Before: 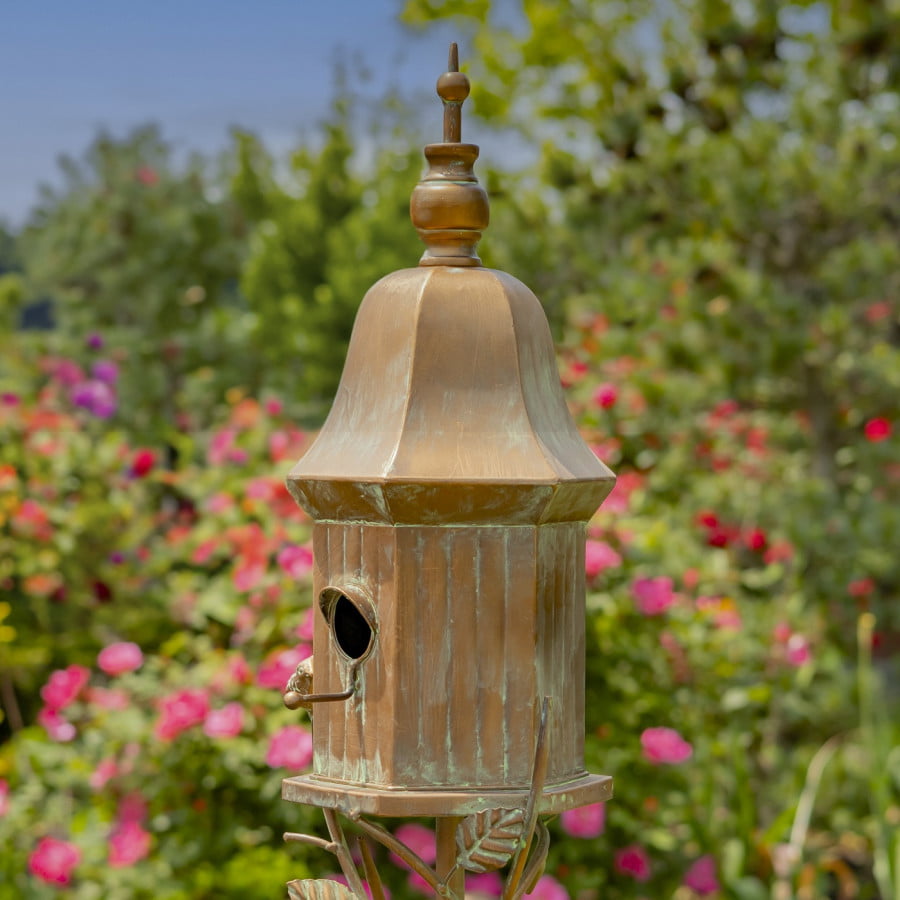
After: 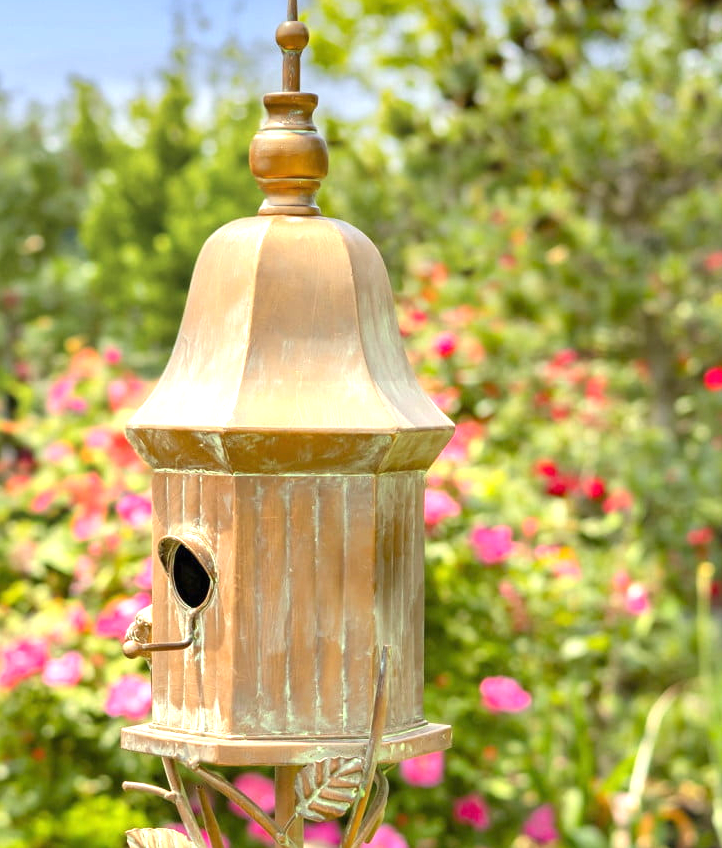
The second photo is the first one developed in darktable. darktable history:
tone equalizer: on, module defaults
crop and rotate: left 17.959%, top 5.771%, right 1.742%
exposure: black level correction 0, exposure 1.3 EV, compensate exposure bias true, compensate highlight preservation false
